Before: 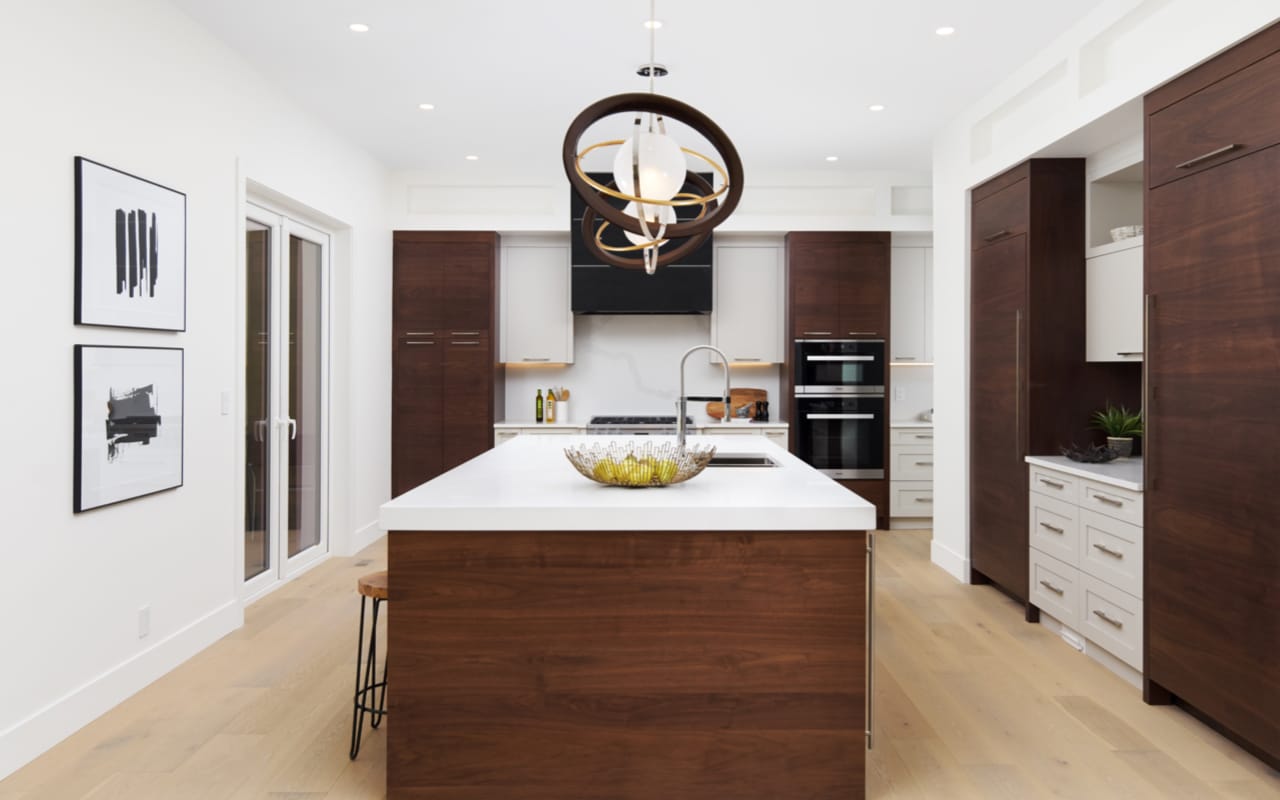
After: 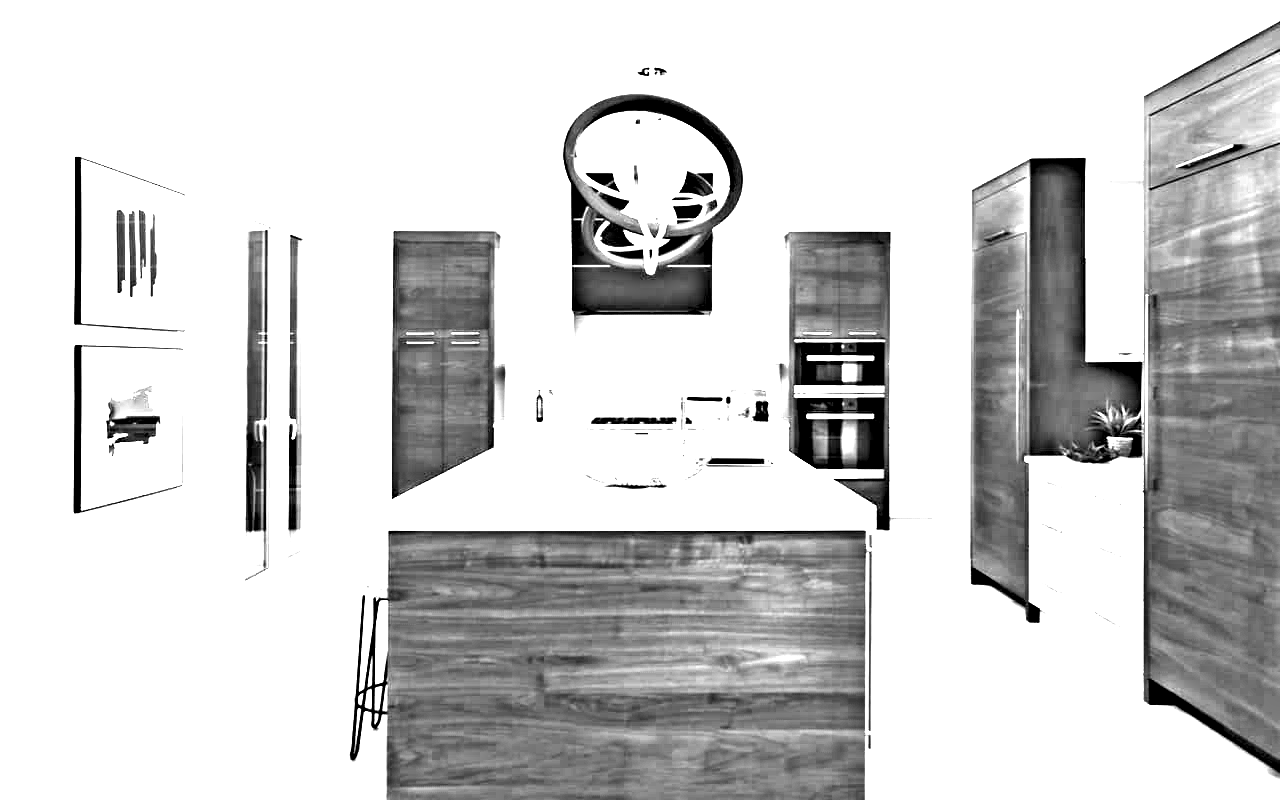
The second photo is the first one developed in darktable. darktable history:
exposure: exposure 1.5 EV, compensate highlight preservation false
white balance: red 3.316, blue 0.783
color correction: saturation 0.2
highpass: on, module defaults | blend: blend mode overlay, opacity 50%; mask: uniform (no mask)
